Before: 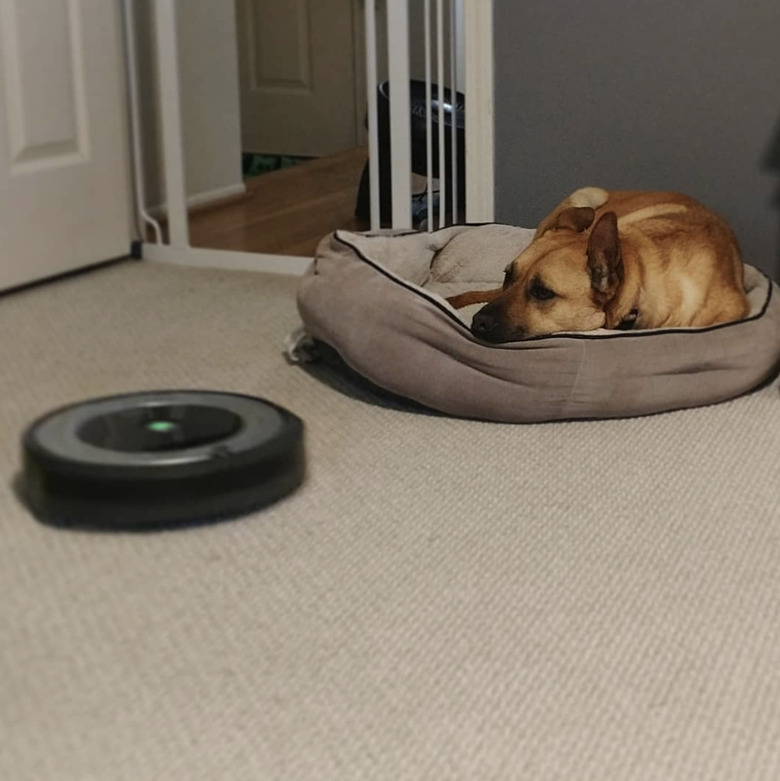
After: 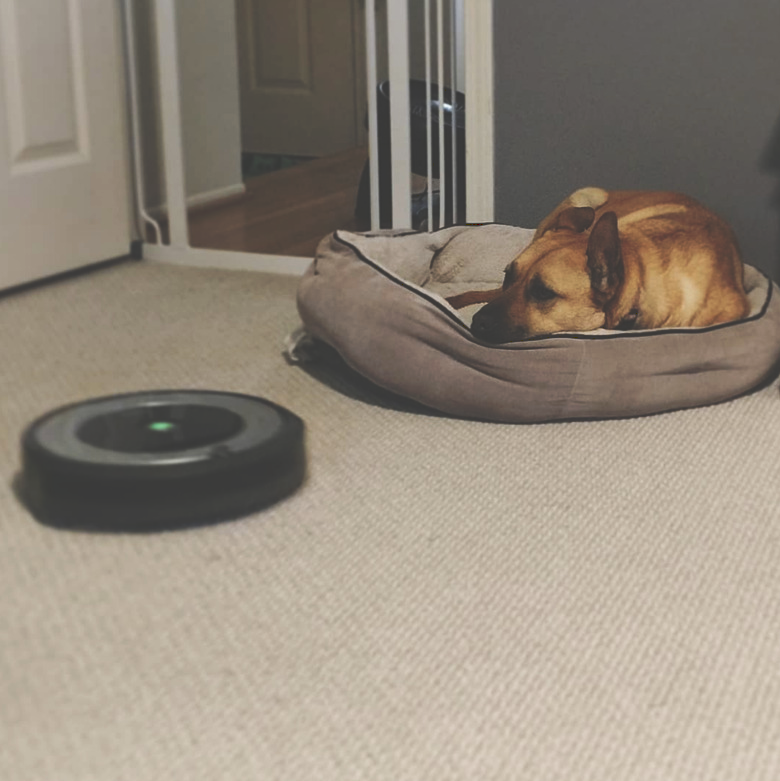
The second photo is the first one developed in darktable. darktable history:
tone curve: curves: ch0 [(0, 0) (0.003, 0.224) (0.011, 0.229) (0.025, 0.234) (0.044, 0.242) (0.069, 0.249) (0.1, 0.256) (0.136, 0.265) (0.177, 0.285) (0.224, 0.304) (0.277, 0.337) (0.335, 0.385) (0.399, 0.435) (0.468, 0.507) (0.543, 0.59) (0.623, 0.674) (0.709, 0.763) (0.801, 0.852) (0.898, 0.931) (1, 1)], preserve colors none
